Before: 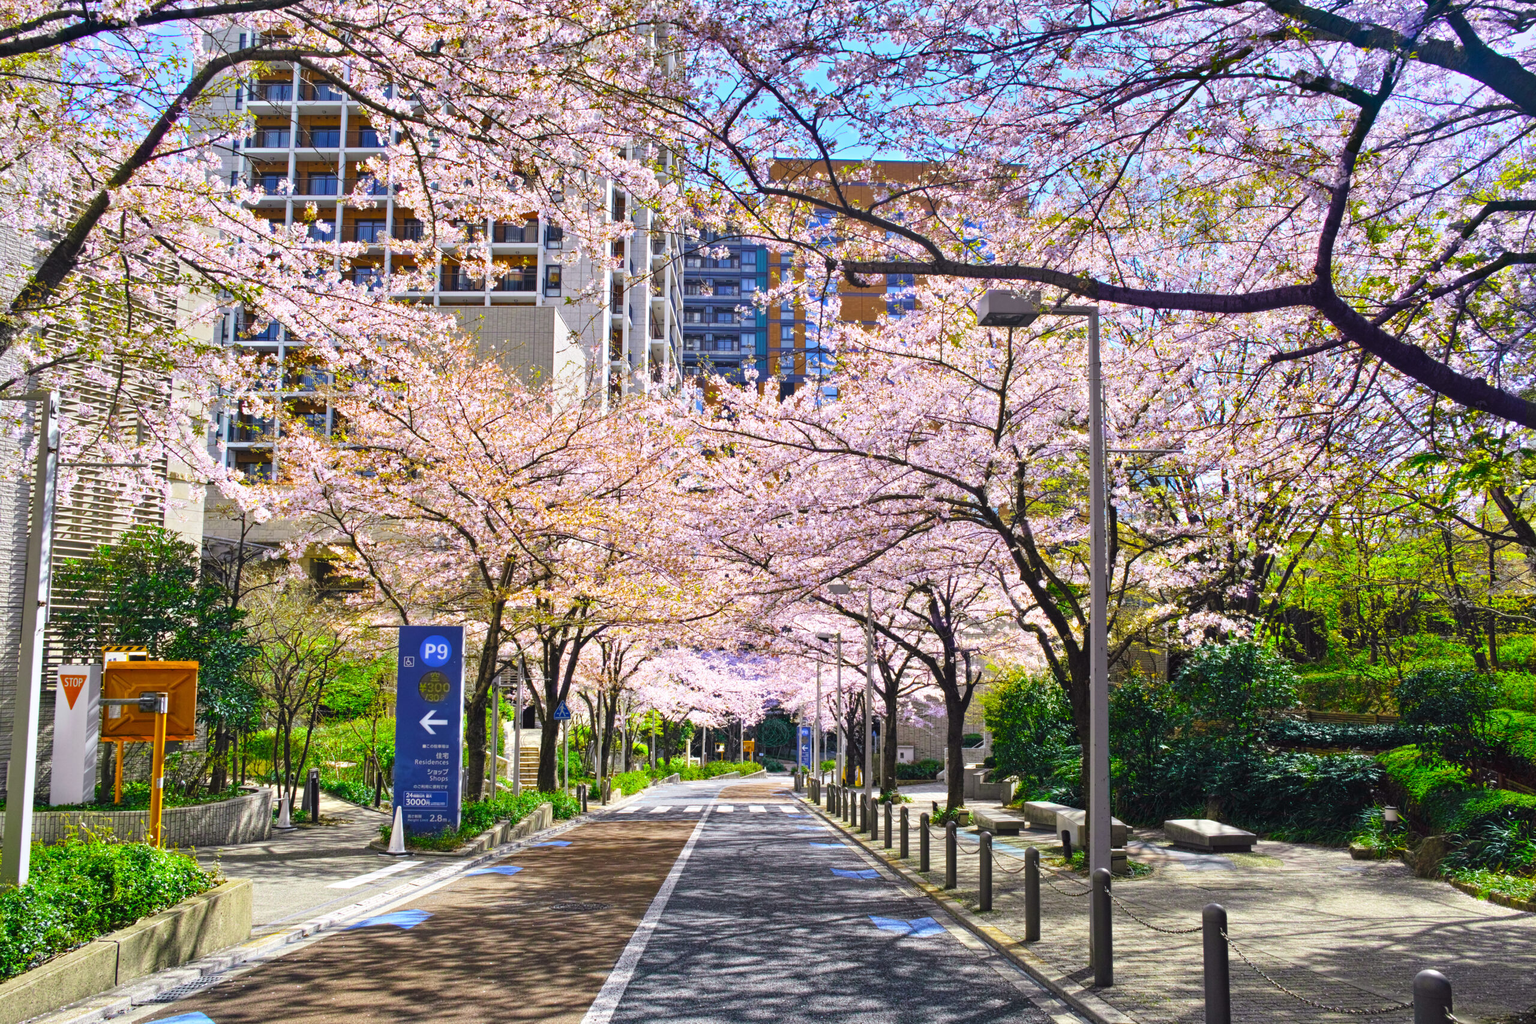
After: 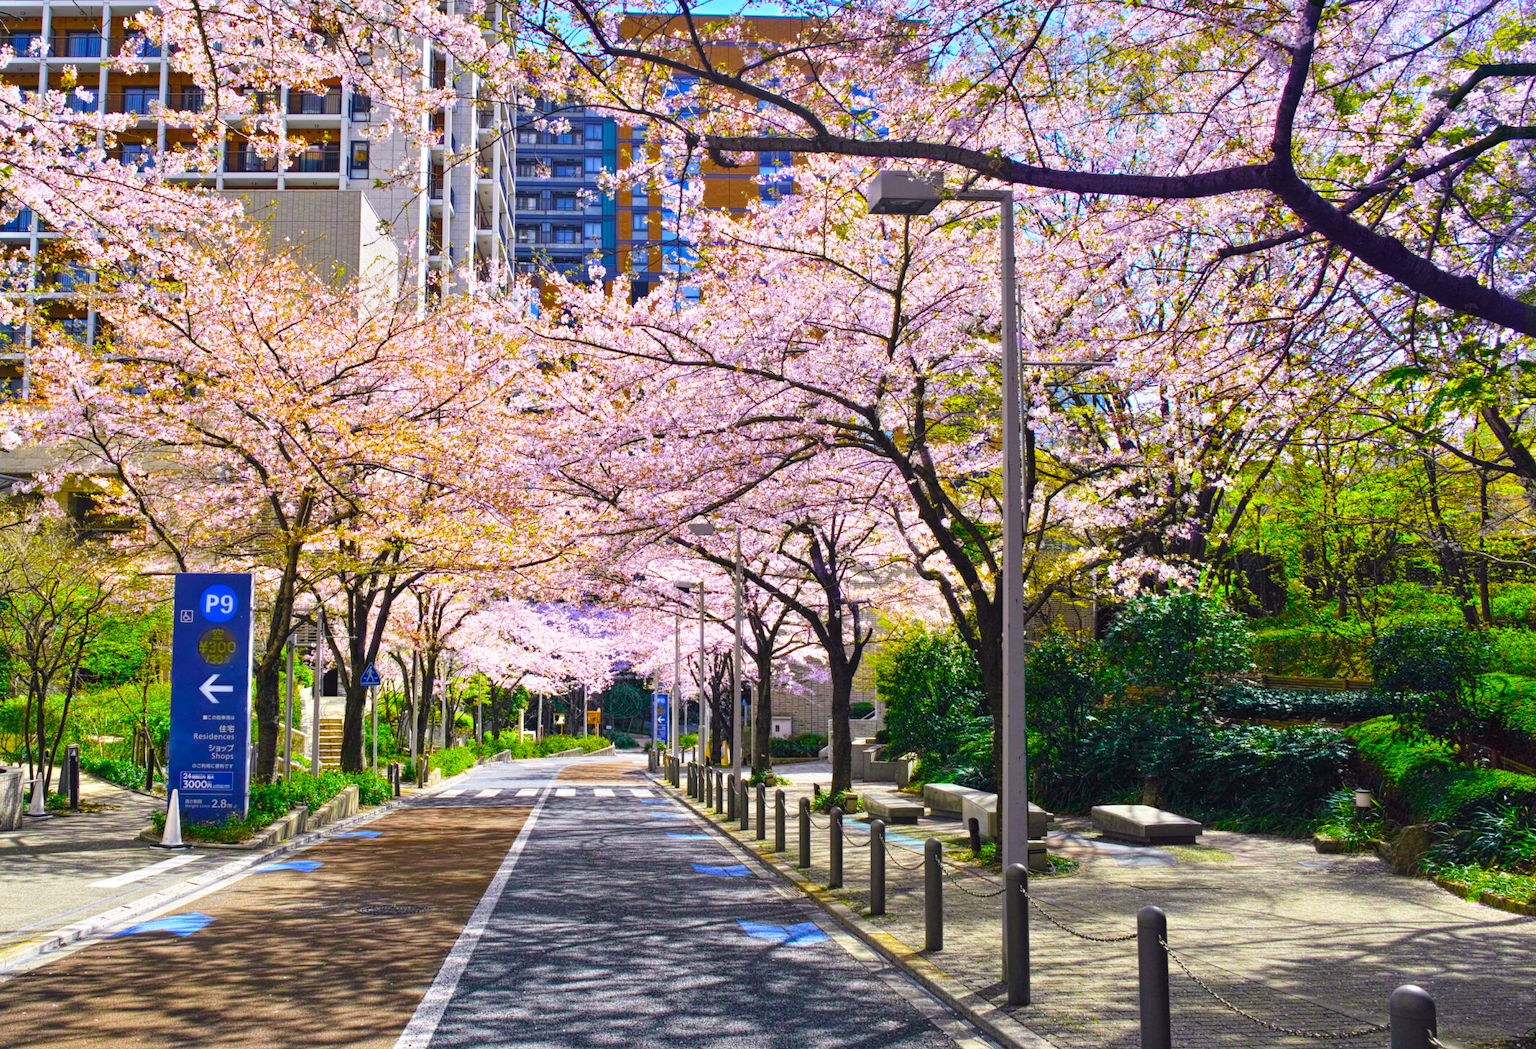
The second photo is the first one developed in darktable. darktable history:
exposure: compensate highlight preservation false
color balance rgb: shadows lift › chroma 1.451%, shadows lift › hue 260.53°, linear chroma grading › global chroma 6.673%, perceptual saturation grading › global saturation 24.919%
crop: left 16.519%, top 14.43%
